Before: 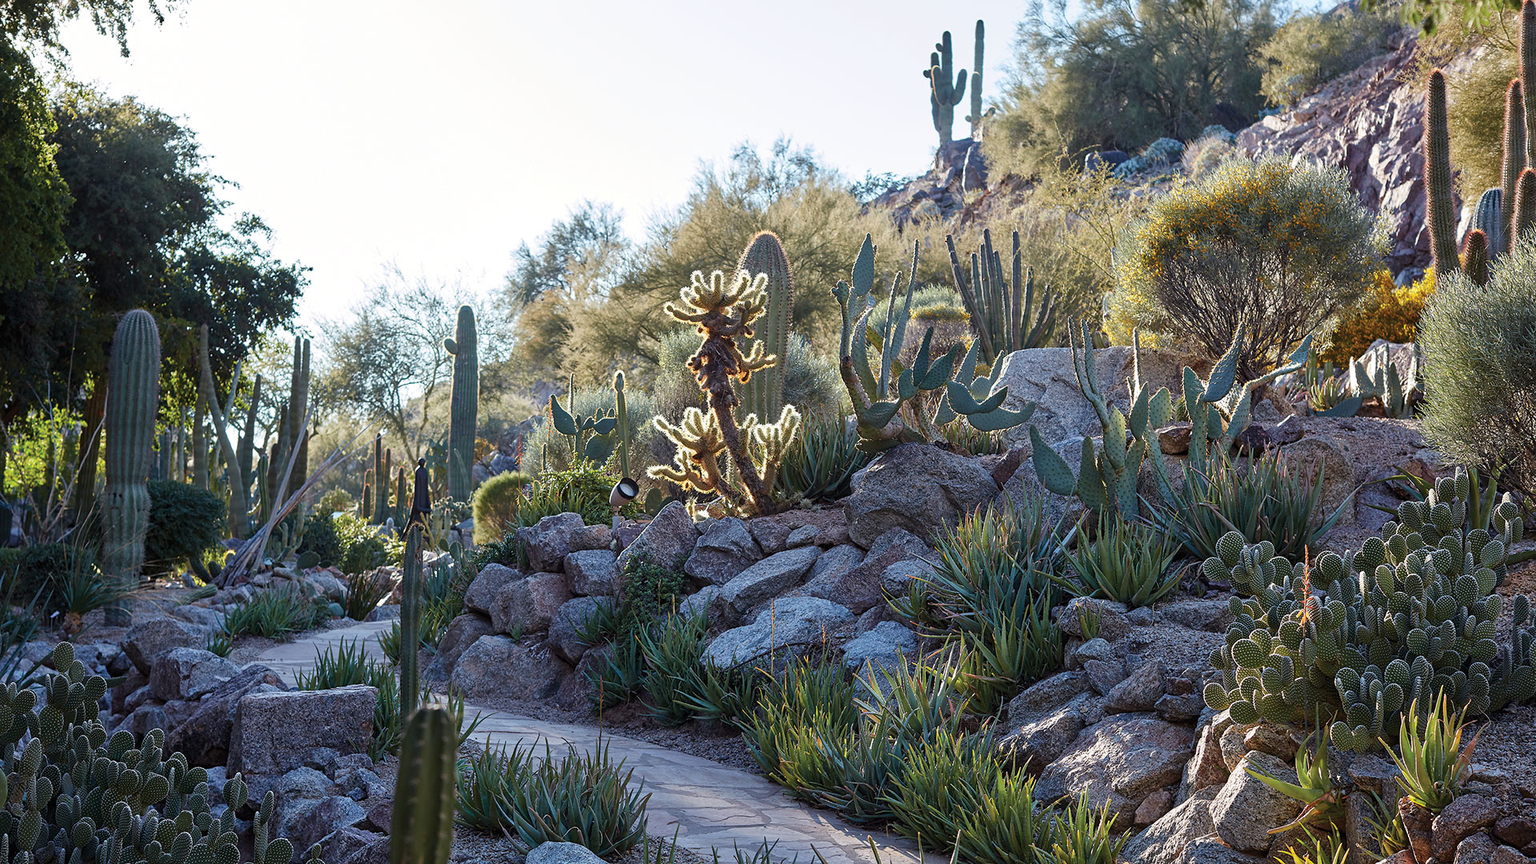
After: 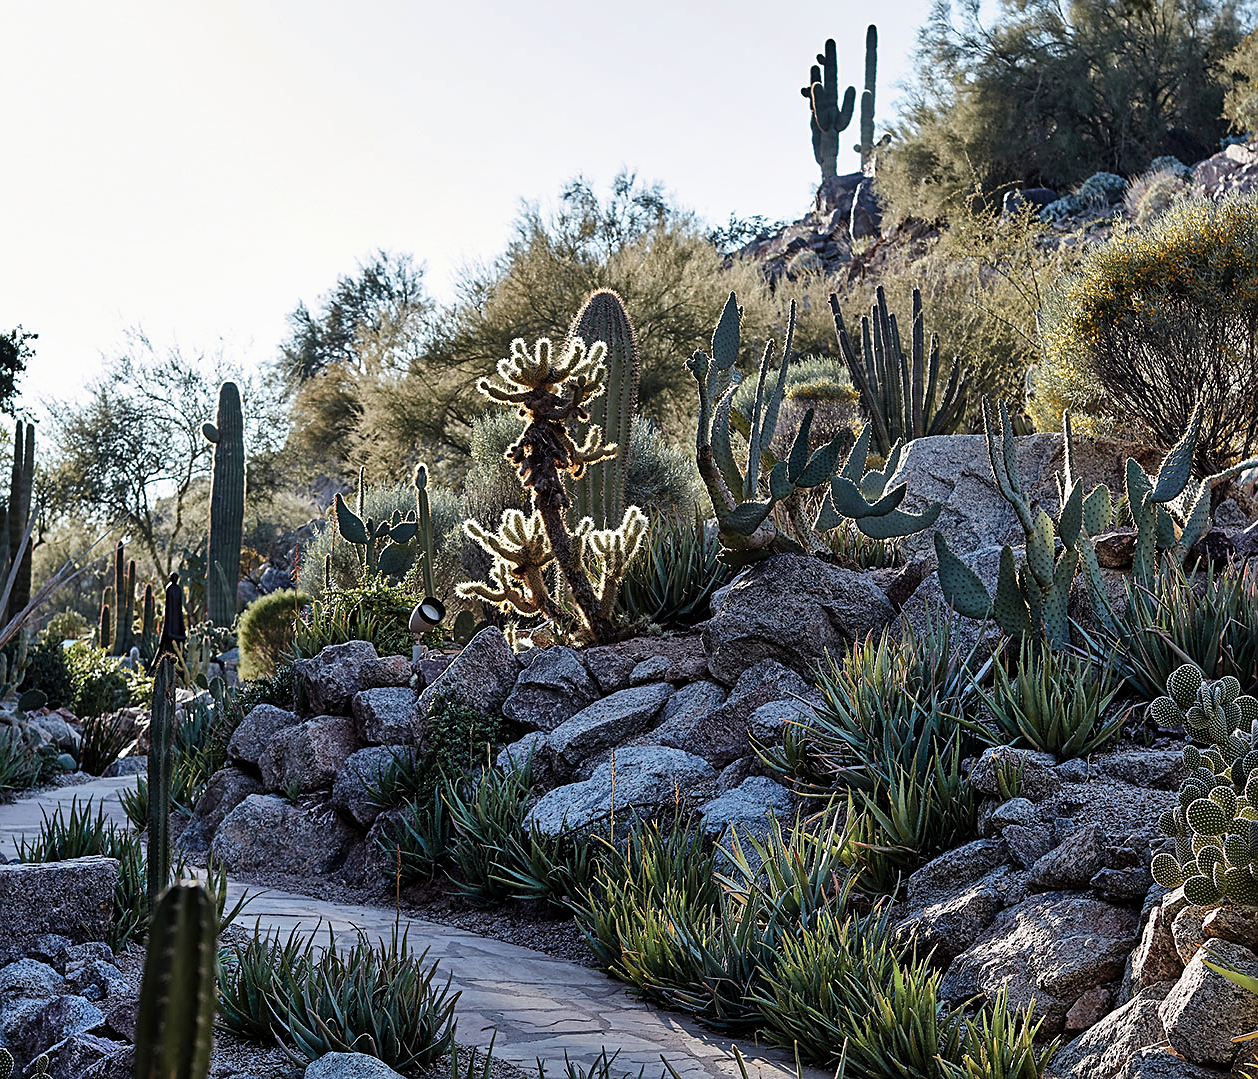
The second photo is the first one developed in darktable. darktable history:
crop and rotate: left 18.433%, right 16.042%
tone equalizer: -8 EV 0.226 EV, -7 EV 0.401 EV, -6 EV 0.451 EV, -5 EV 0.262 EV, -3 EV -0.243 EV, -2 EV -0.434 EV, -1 EV -0.427 EV, +0 EV -0.244 EV
sharpen: amount 0.495
local contrast: mode bilateral grid, contrast 20, coarseness 51, detail 101%, midtone range 0.2
shadows and highlights: highlights color adjustment 45.65%, low approximation 0.01, soften with gaussian
exposure: exposure -0.139 EV, compensate exposure bias true, compensate highlight preservation false
filmic rgb: black relative exposure -8.28 EV, white relative exposure 2.2 EV, threshold 2.96 EV, target white luminance 99.989%, hardness 7.08, latitude 75.61%, contrast 1.318, highlights saturation mix -2.66%, shadows ↔ highlights balance 30.52%, enable highlight reconstruction true
